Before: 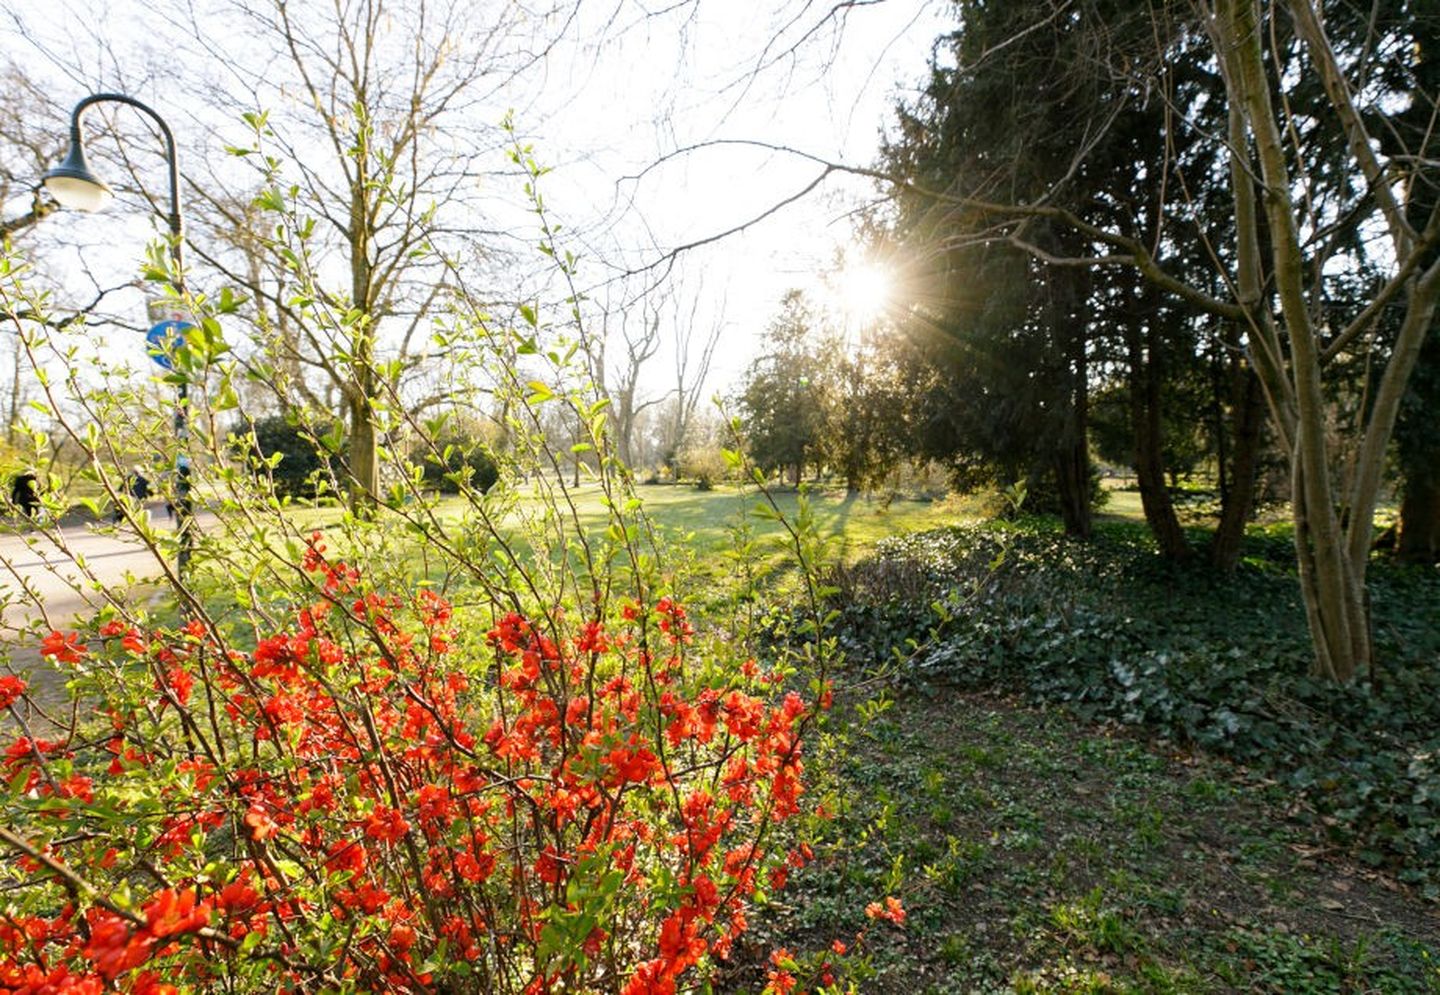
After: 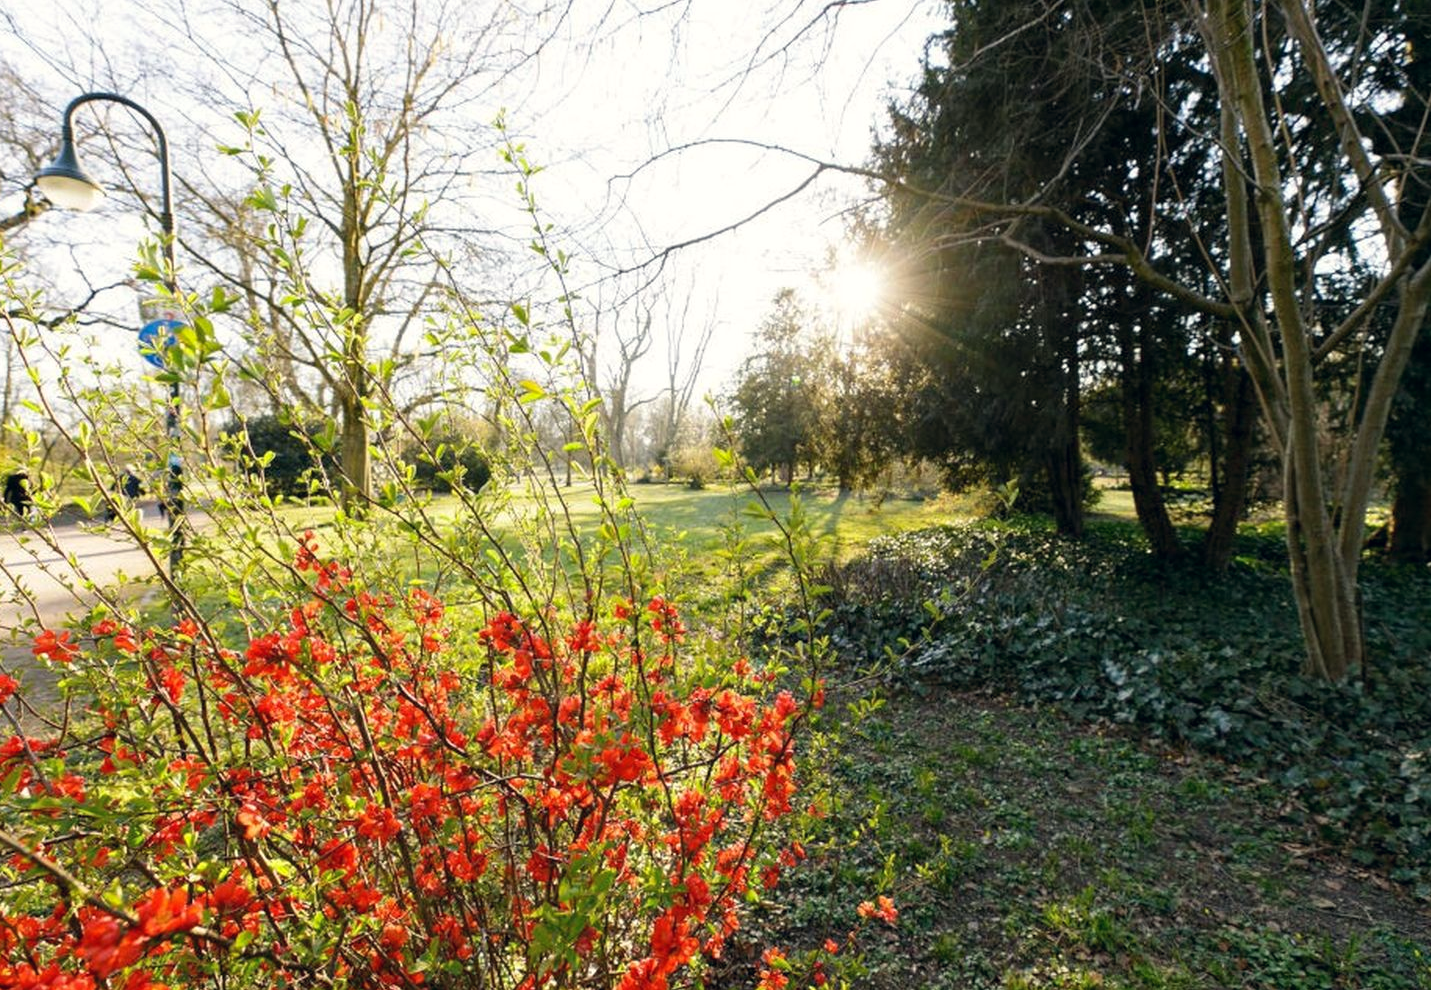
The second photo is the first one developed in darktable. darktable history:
color correction: highlights a* 0.207, highlights b* 2.7, shadows a* -0.874, shadows b* -4.78
crop and rotate: left 0.614%, top 0.179%, bottom 0.309%
